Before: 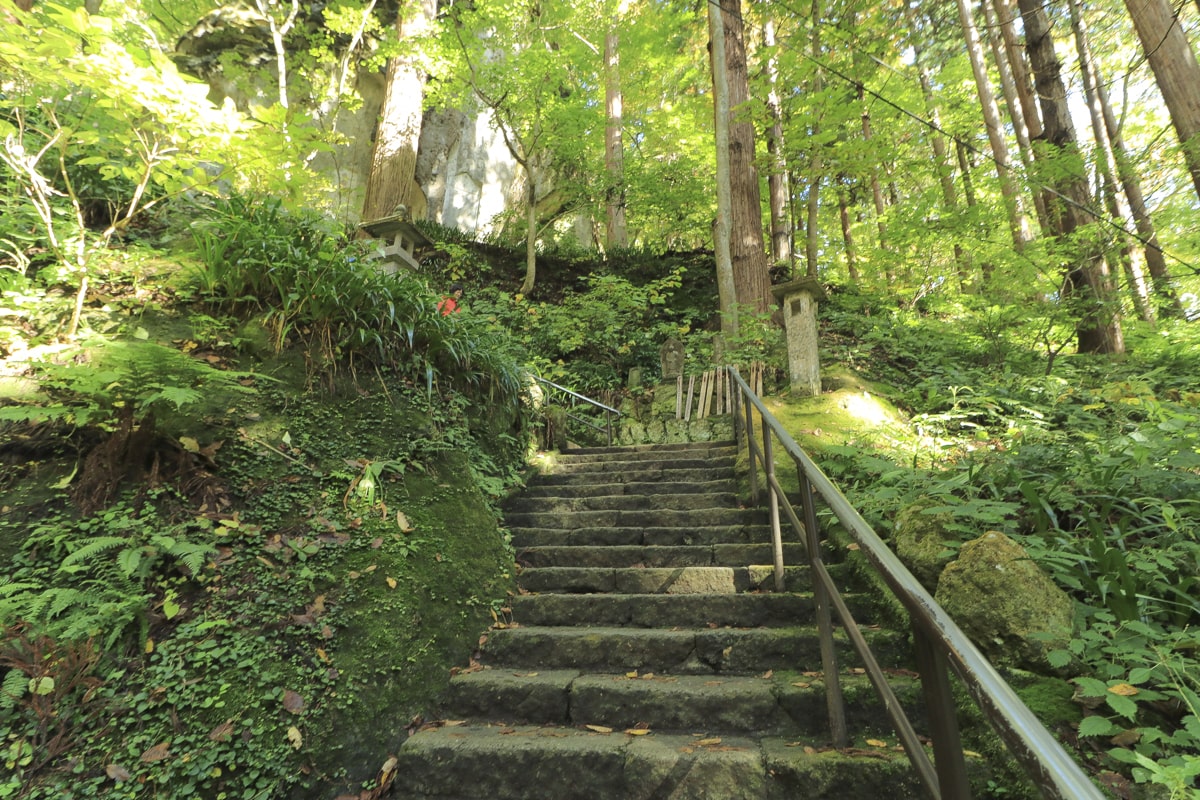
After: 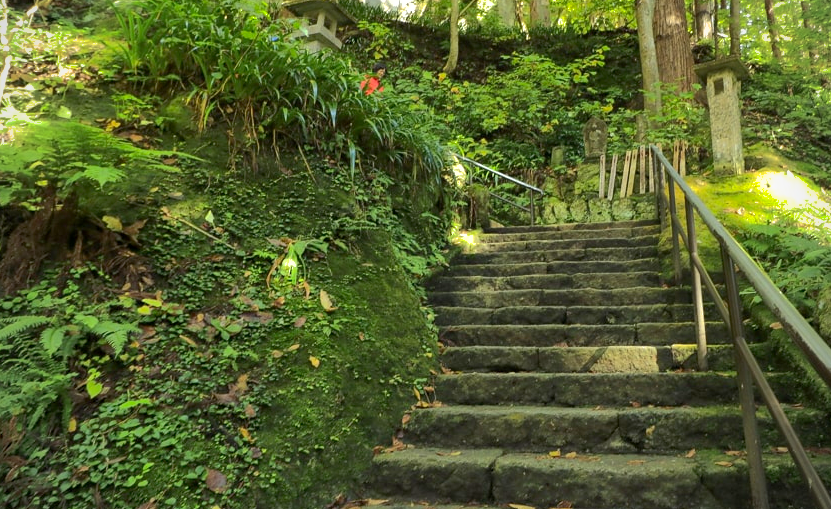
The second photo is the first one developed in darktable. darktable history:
exposure: black level correction 0.005, exposure 0.001 EV, compensate highlight preservation false
contrast brightness saturation: contrast 0.09, saturation 0.28
crop: left 6.488%, top 27.668%, right 24.183%, bottom 8.656%
tone equalizer: -8 EV -0.417 EV, -7 EV -0.389 EV, -6 EV -0.333 EV, -5 EV -0.222 EV, -3 EV 0.222 EV, -2 EV 0.333 EV, -1 EV 0.389 EV, +0 EV 0.417 EV, edges refinement/feathering 500, mask exposure compensation -1.57 EV, preserve details no
vignetting: fall-off radius 60.65%
shadows and highlights: on, module defaults
